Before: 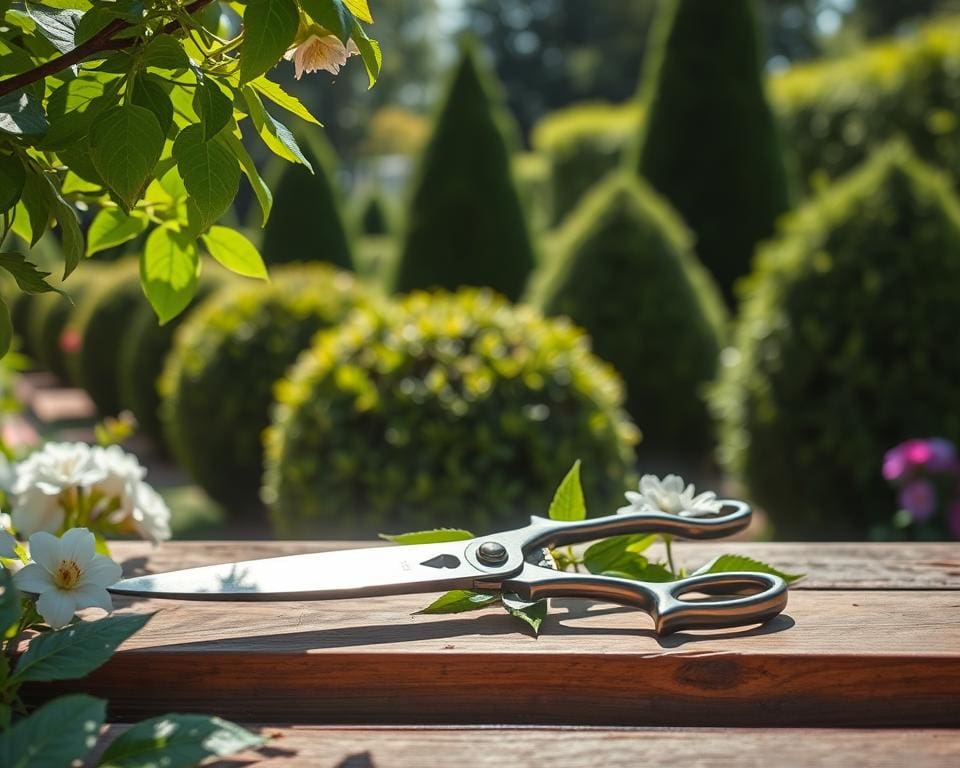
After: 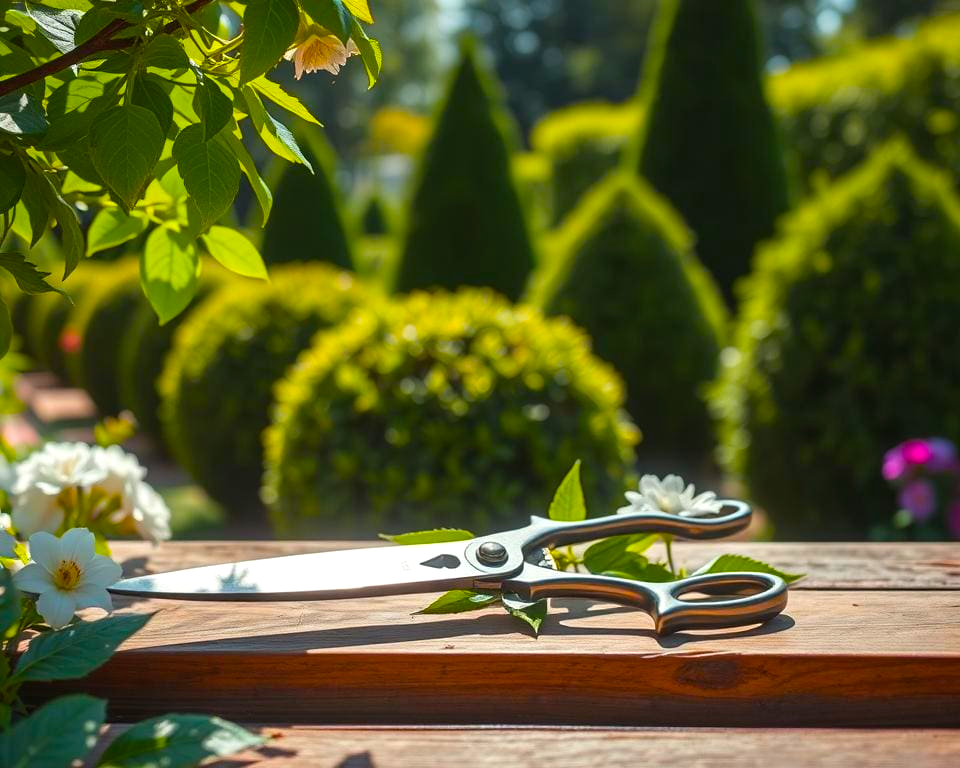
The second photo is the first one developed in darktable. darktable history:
exposure: exposure 0.15 EV, compensate highlight preservation false
color balance rgb: linear chroma grading › global chroma 15%, perceptual saturation grading › global saturation 30%
